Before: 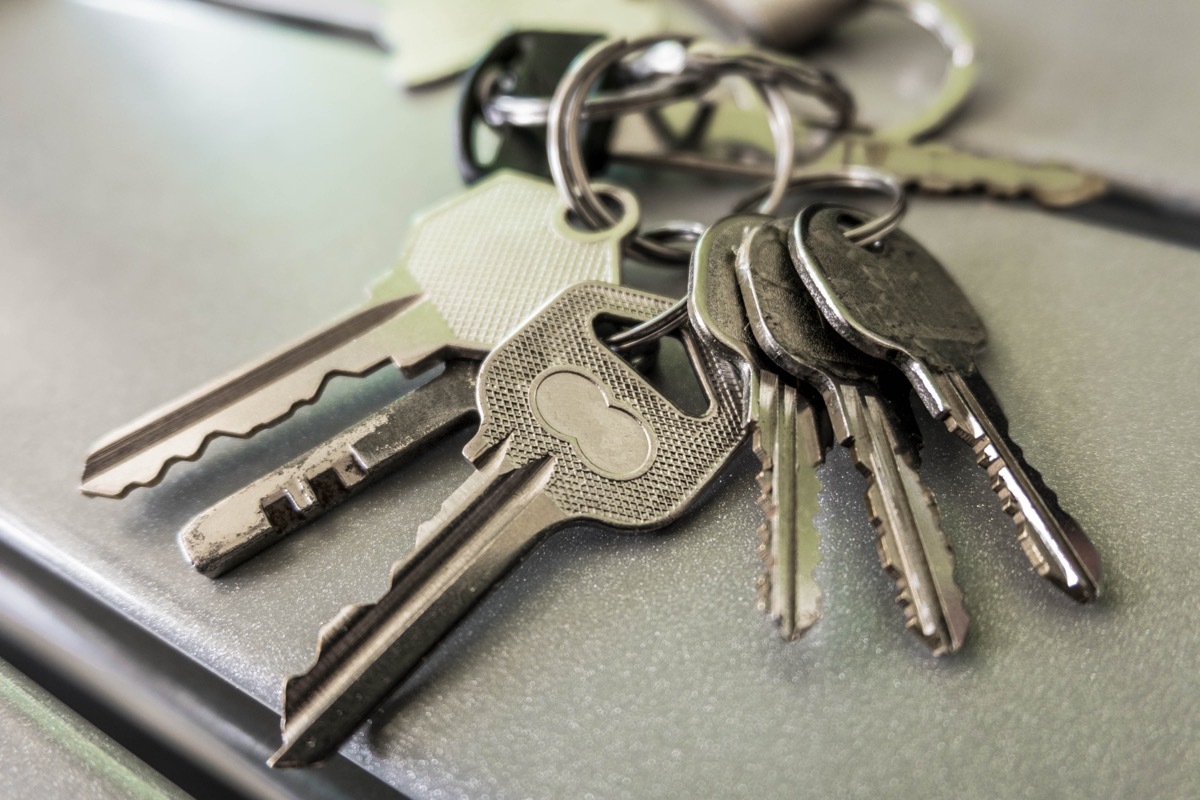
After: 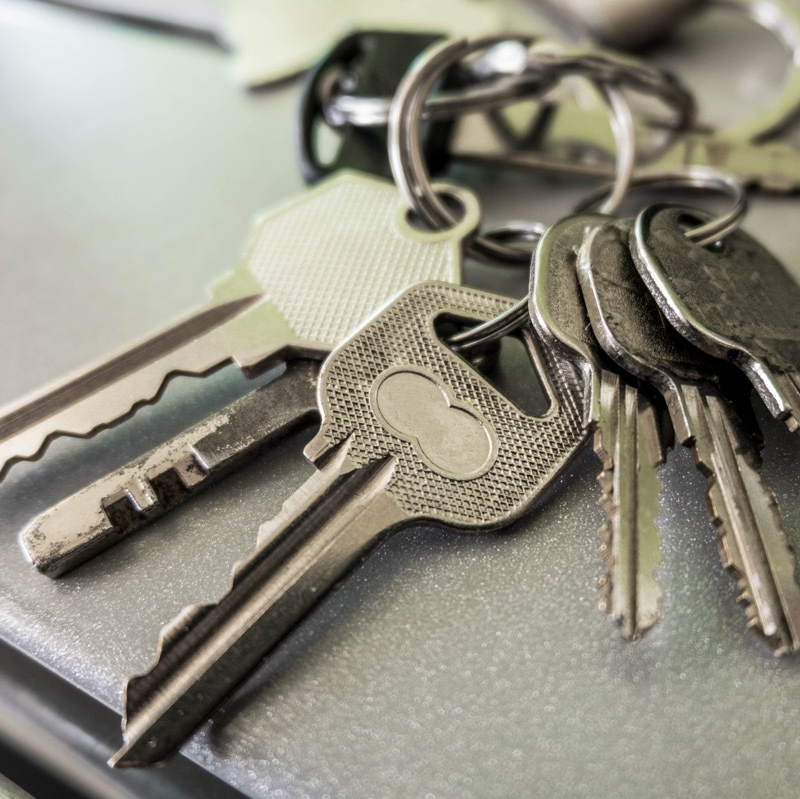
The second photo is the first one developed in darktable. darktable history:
crop and rotate: left 13.329%, right 19.965%
exposure: black level correction 0.001, compensate highlight preservation false
